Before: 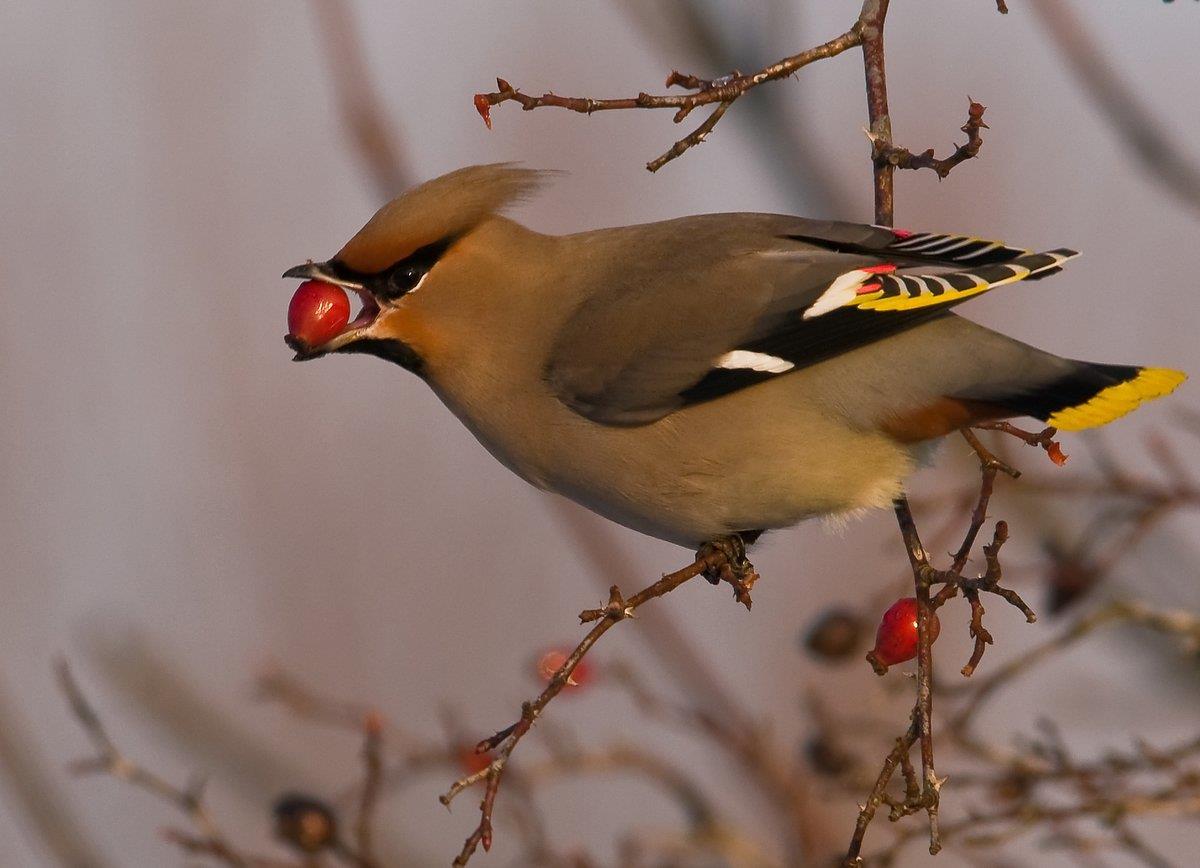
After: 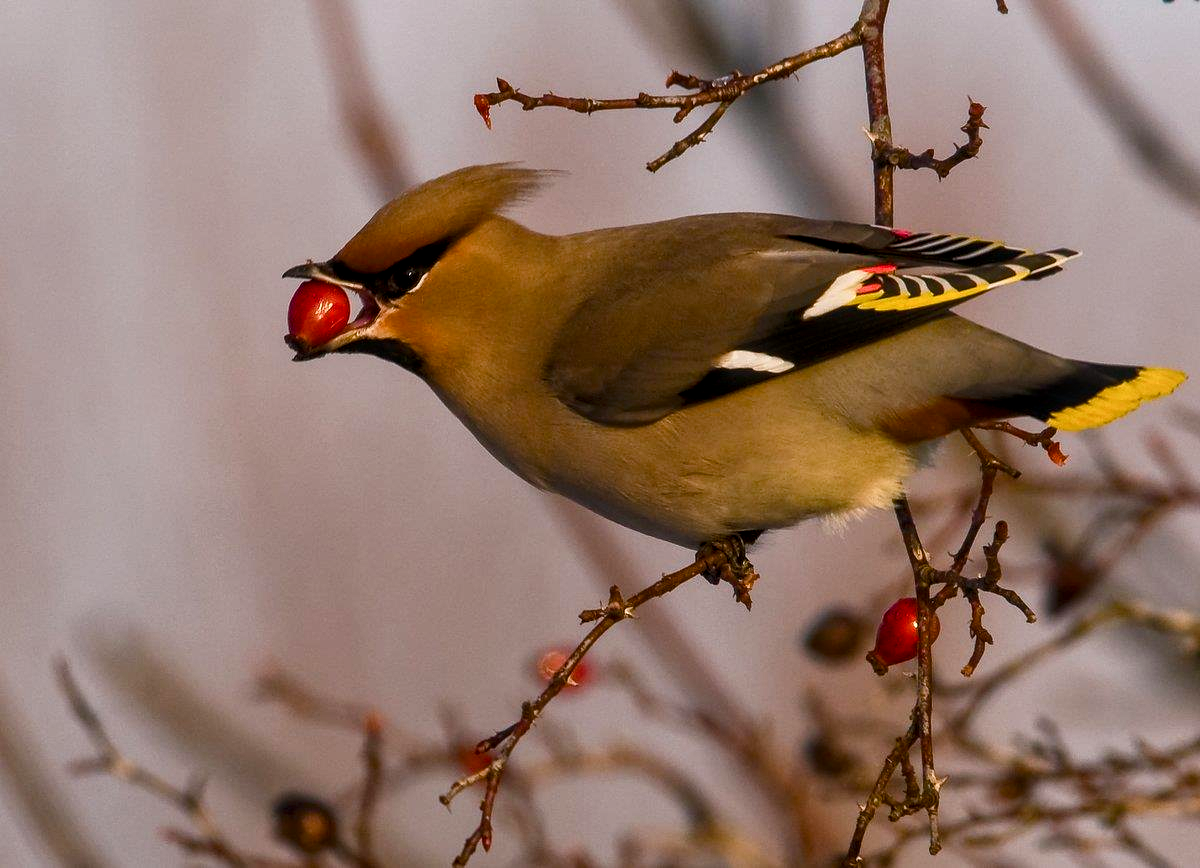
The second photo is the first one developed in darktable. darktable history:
local contrast: on, module defaults
color balance rgb: perceptual saturation grading › global saturation 13.678%, perceptual saturation grading › highlights -24.8%, perceptual saturation grading › shadows 24.51%, global vibrance 20%
tone equalizer: -8 EV -0.416 EV, -7 EV -0.373 EV, -6 EV -0.366 EV, -5 EV -0.23 EV, -3 EV 0.228 EV, -2 EV 0.333 EV, -1 EV 0.407 EV, +0 EV 0.401 EV, edges refinement/feathering 500, mask exposure compensation -1.57 EV, preserve details no
